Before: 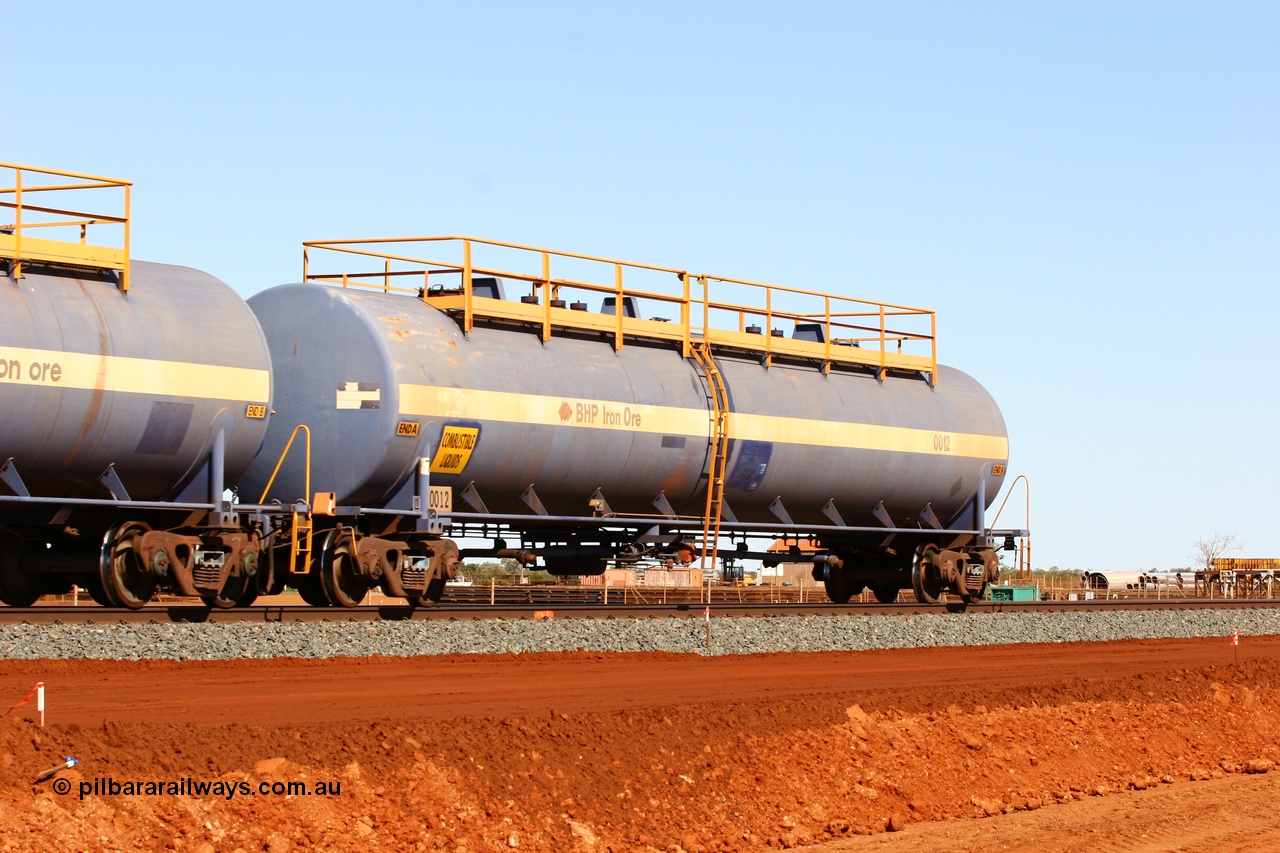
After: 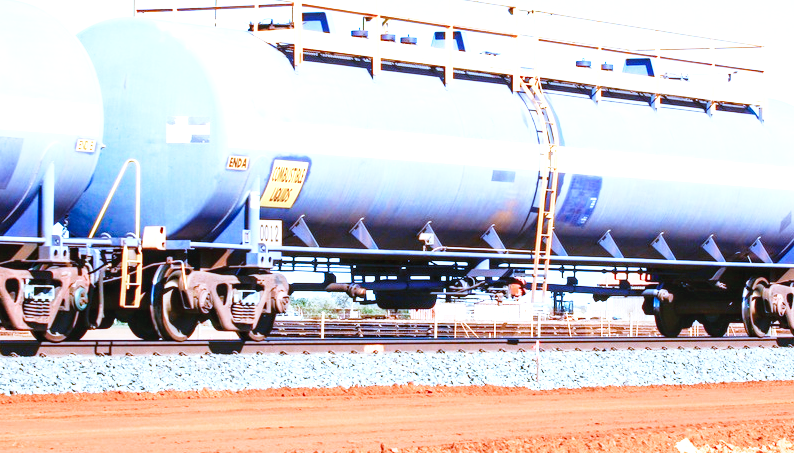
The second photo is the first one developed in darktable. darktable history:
white balance: red 0.948, green 1.02, blue 1.176
local contrast: on, module defaults
base curve: curves: ch0 [(0, 0) (0.028, 0.03) (0.121, 0.232) (0.46, 0.748) (0.859, 0.968) (1, 1)], preserve colors none
crop: left 13.312%, top 31.28%, right 24.627%, bottom 15.582%
exposure: black level correction 0.001, exposure 1.719 EV, compensate exposure bias true, compensate highlight preservation false
color calibration: illuminant as shot in camera, x 0.442, y 0.413, temperature 2903.13 K
